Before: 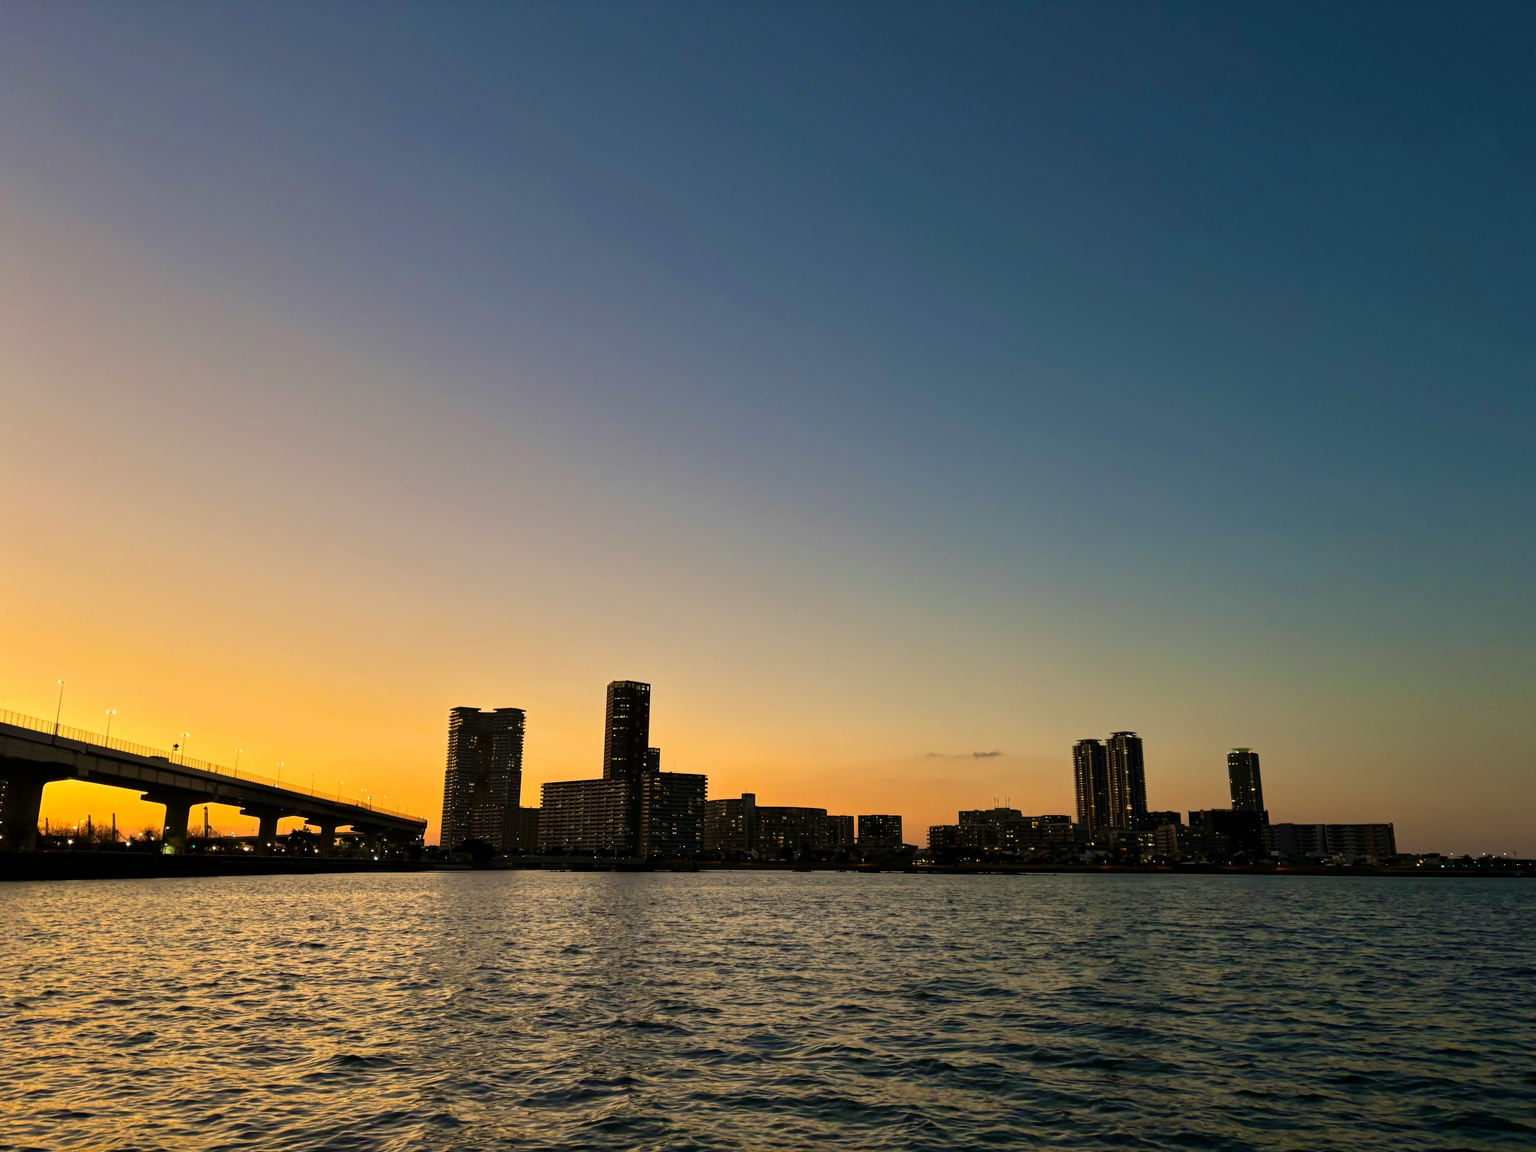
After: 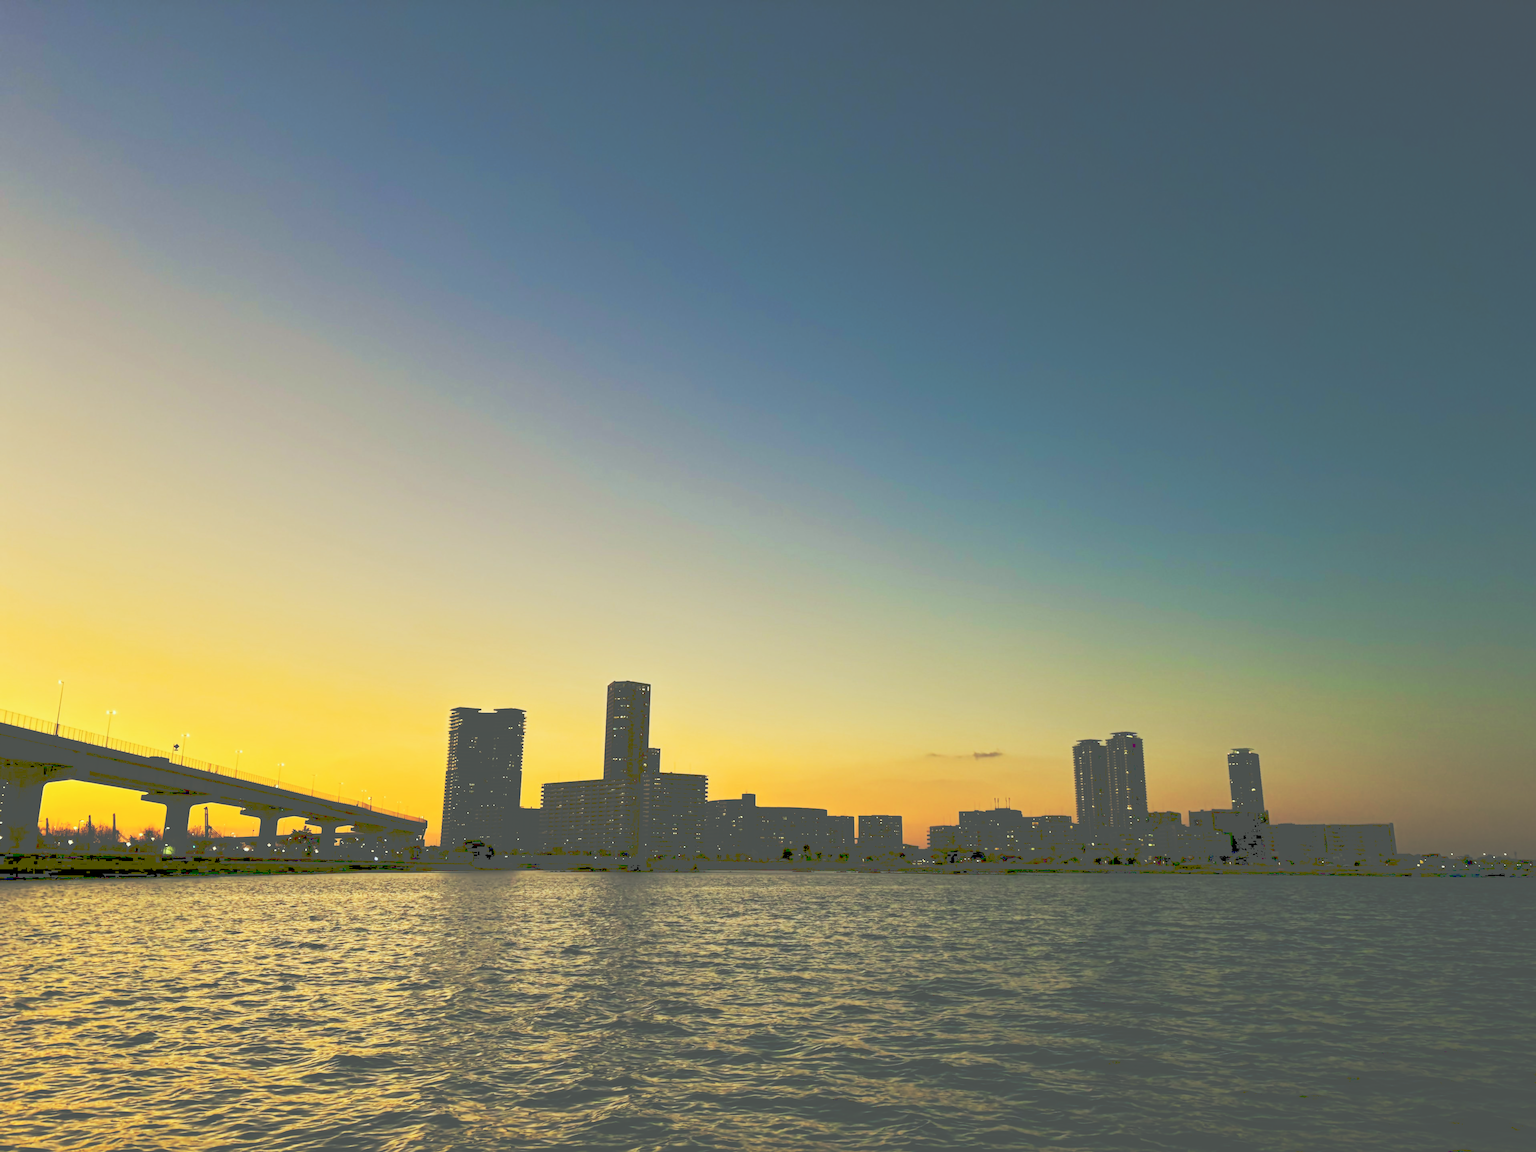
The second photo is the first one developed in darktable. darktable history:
color correction: highlights a* -8, highlights b* 3.1
tone curve: curves: ch0 [(0, 0) (0.003, 0.334) (0.011, 0.338) (0.025, 0.338) (0.044, 0.338) (0.069, 0.339) (0.1, 0.342) (0.136, 0.343) (0.177, 0.349) (0.224, 0.36) (0.277, 0.385) (0.335, 0.42) (0.399, 0.465) (0.468, 0.535) (0.543, 0.632) (0.623, 0.73) (0.709, 0.814) (0.801, 0.879) (0.898, 0.935) (1, 1)], preserve colors none
